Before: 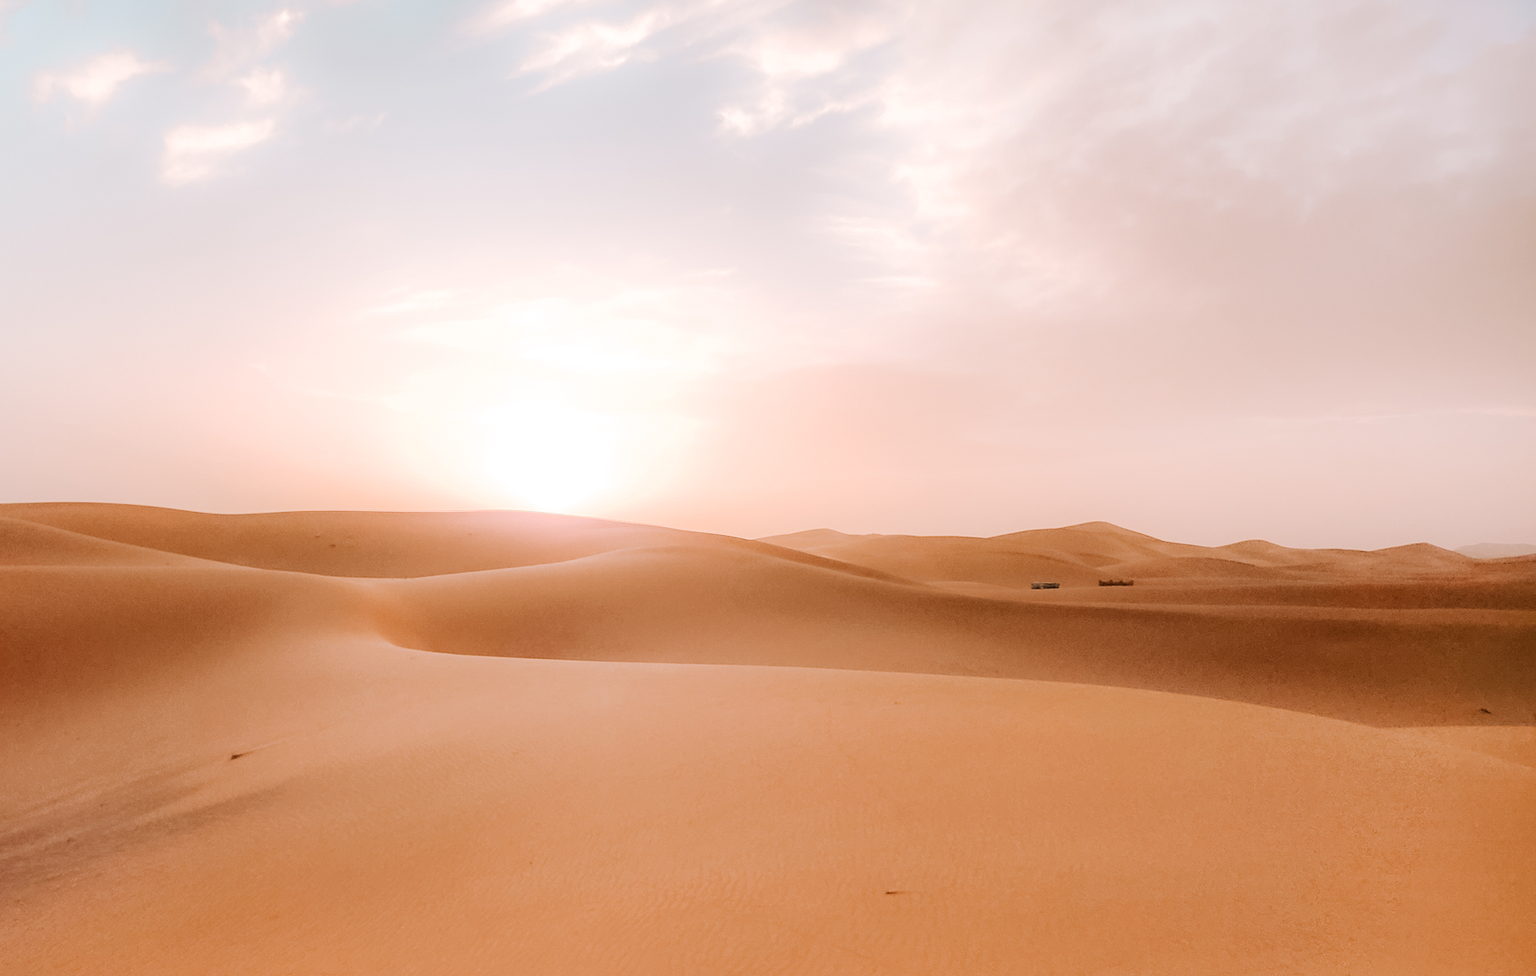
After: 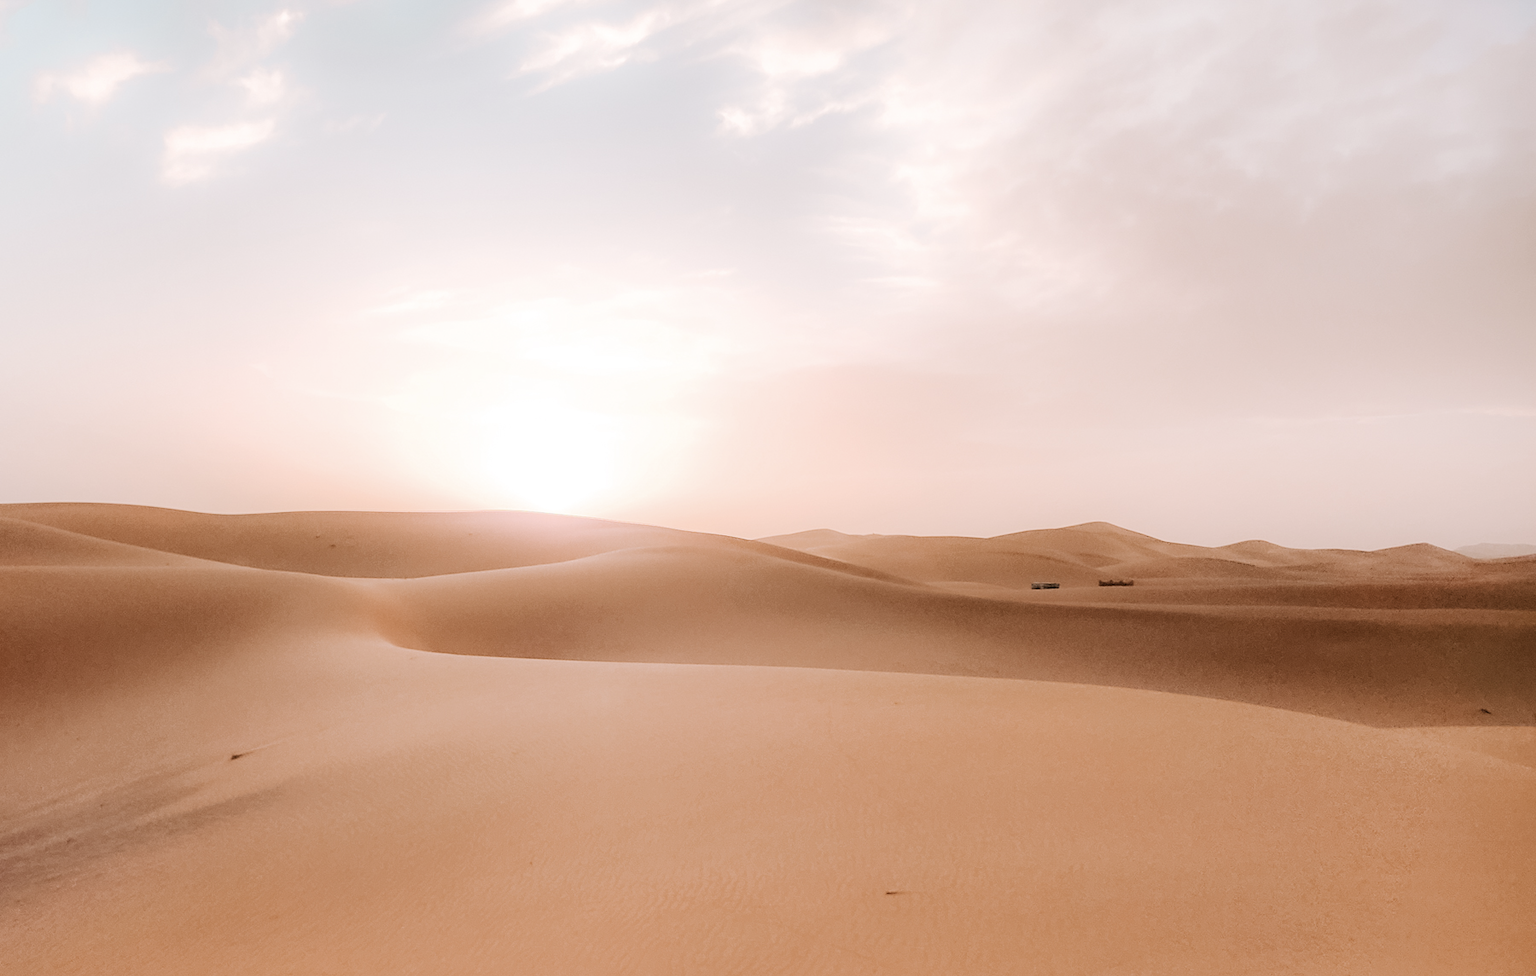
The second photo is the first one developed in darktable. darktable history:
contrast brightness saturation: contrast 0.1, saturation -0.3
vibrance: vibrance 22%
